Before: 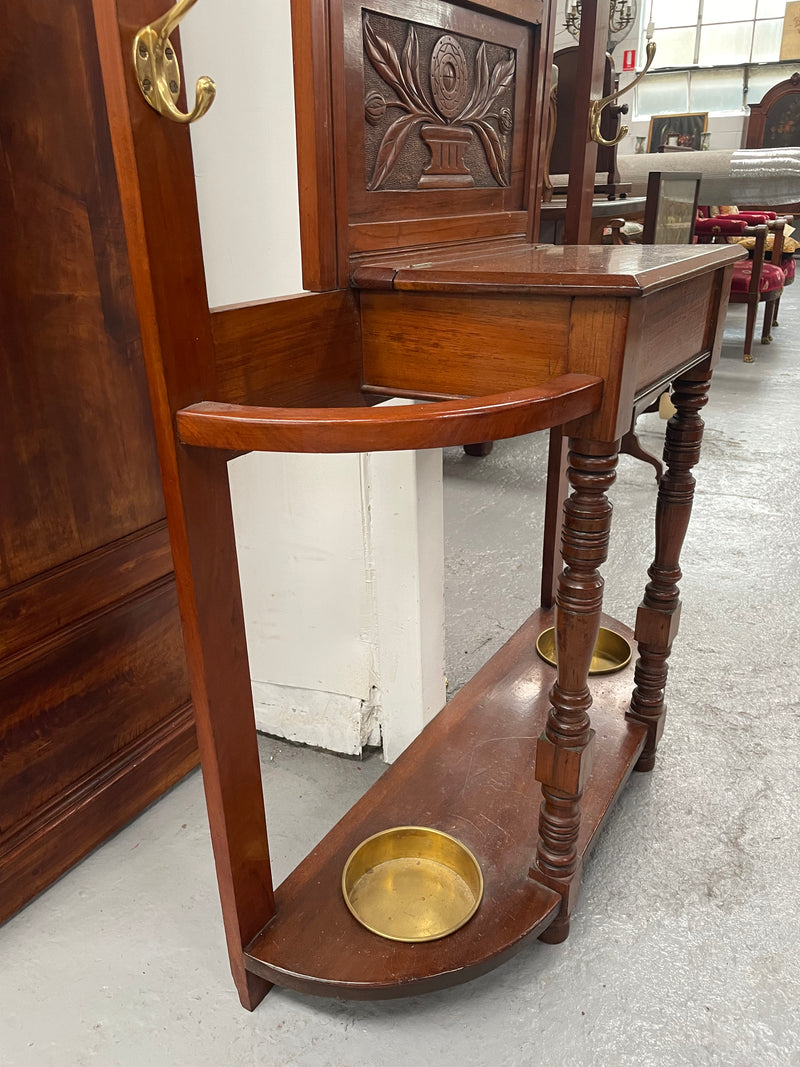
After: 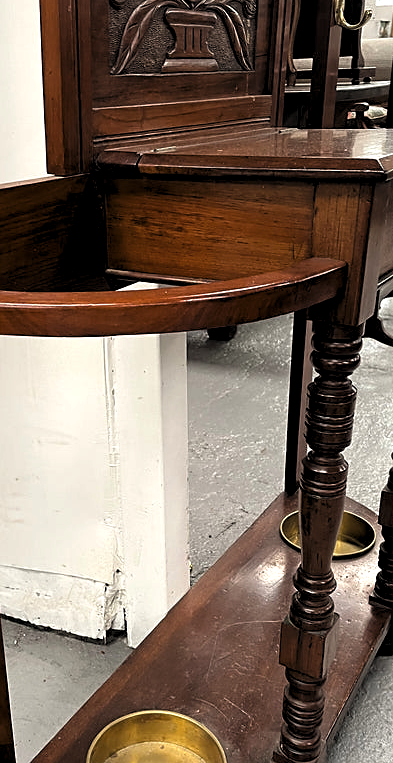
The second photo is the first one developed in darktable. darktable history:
levels: levels [0.182, 0.542, 0.902]
sharpen: radius 1.865, amount 0.4, threshold 1.51
crop: left 32.098%, top 10.933%, right 18.761%, bottom 17.549%
